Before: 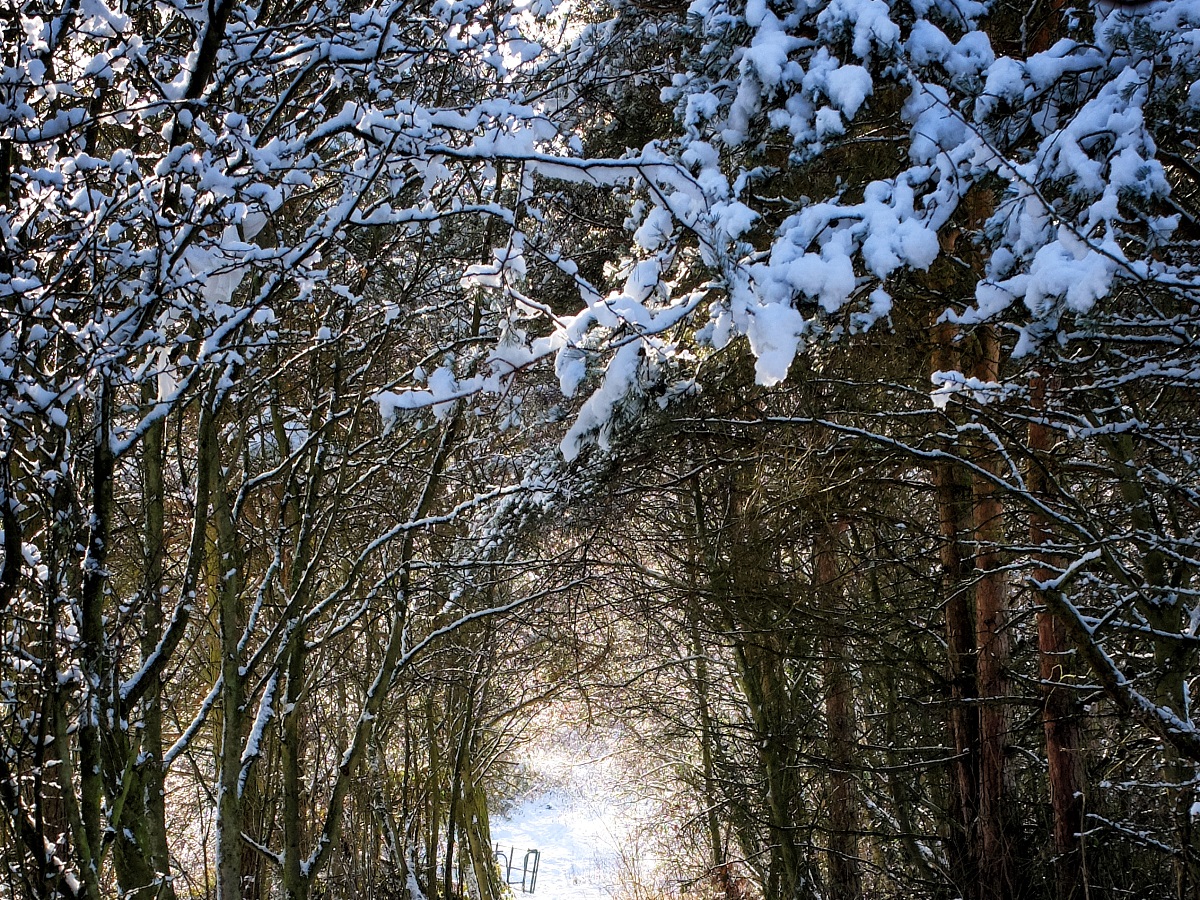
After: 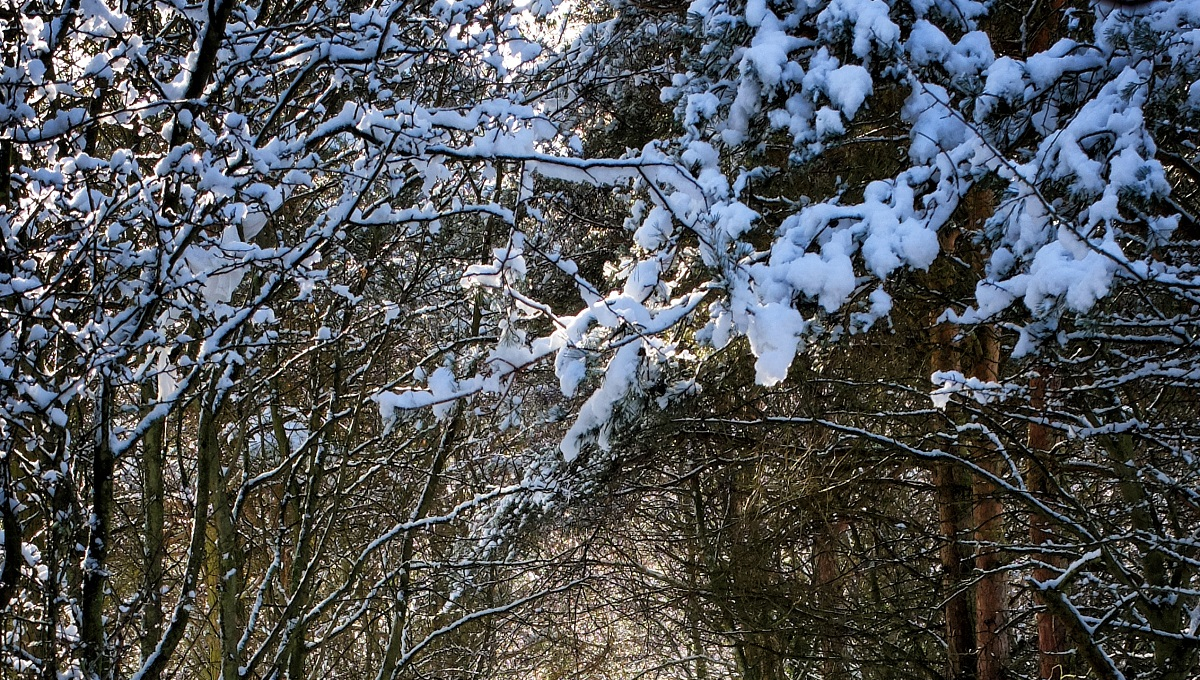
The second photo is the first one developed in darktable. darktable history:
crop: bottom 24.413%
